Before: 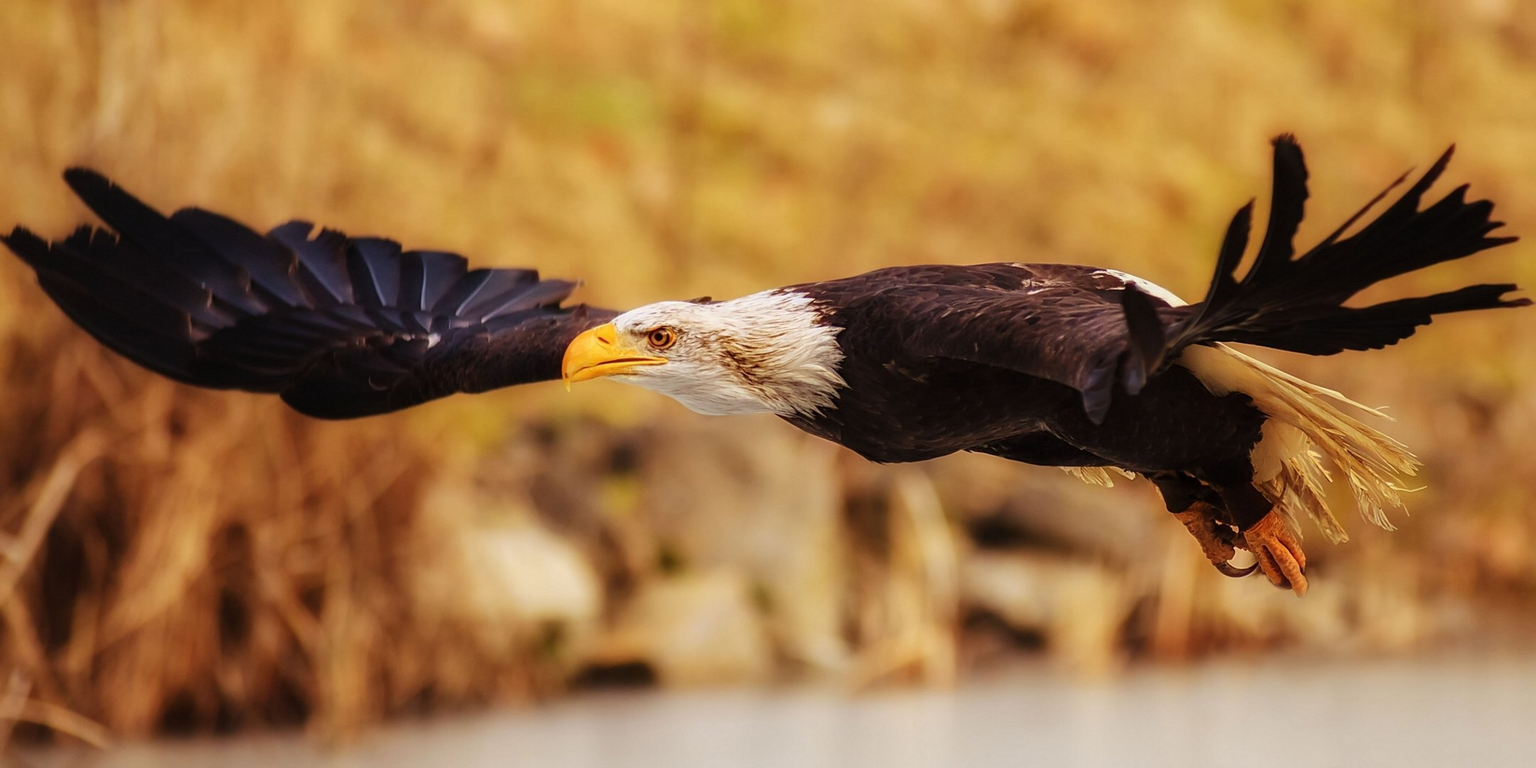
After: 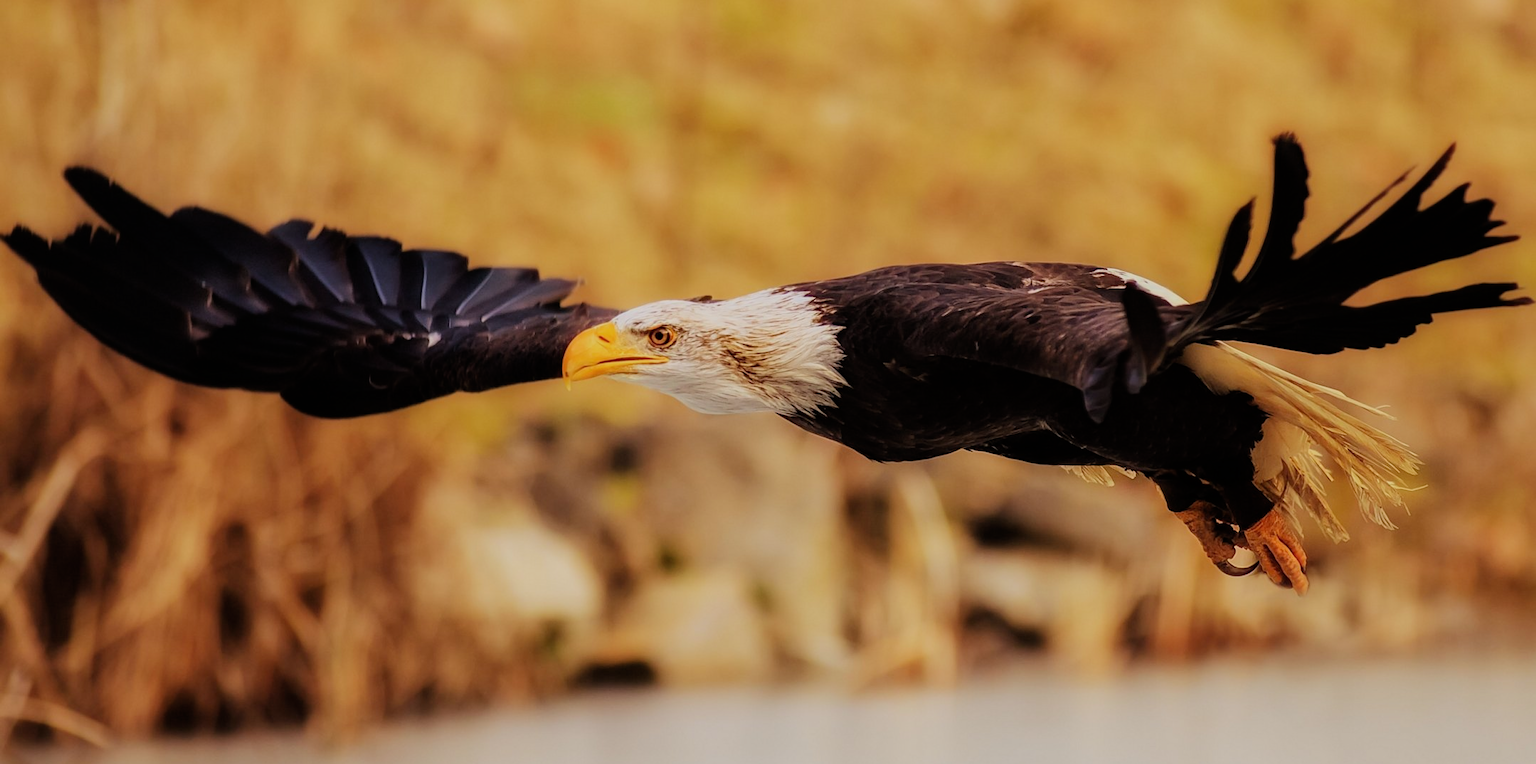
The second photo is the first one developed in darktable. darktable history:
crop: top 0.233%, bottom 0.157%
filmic rgb: black relative exposure -7.65 EV, white relative exposure 4.56 EV, threshold 3.02 EV, hardness 3.61, color science v6 (2022), enable highlight reconstruction true
